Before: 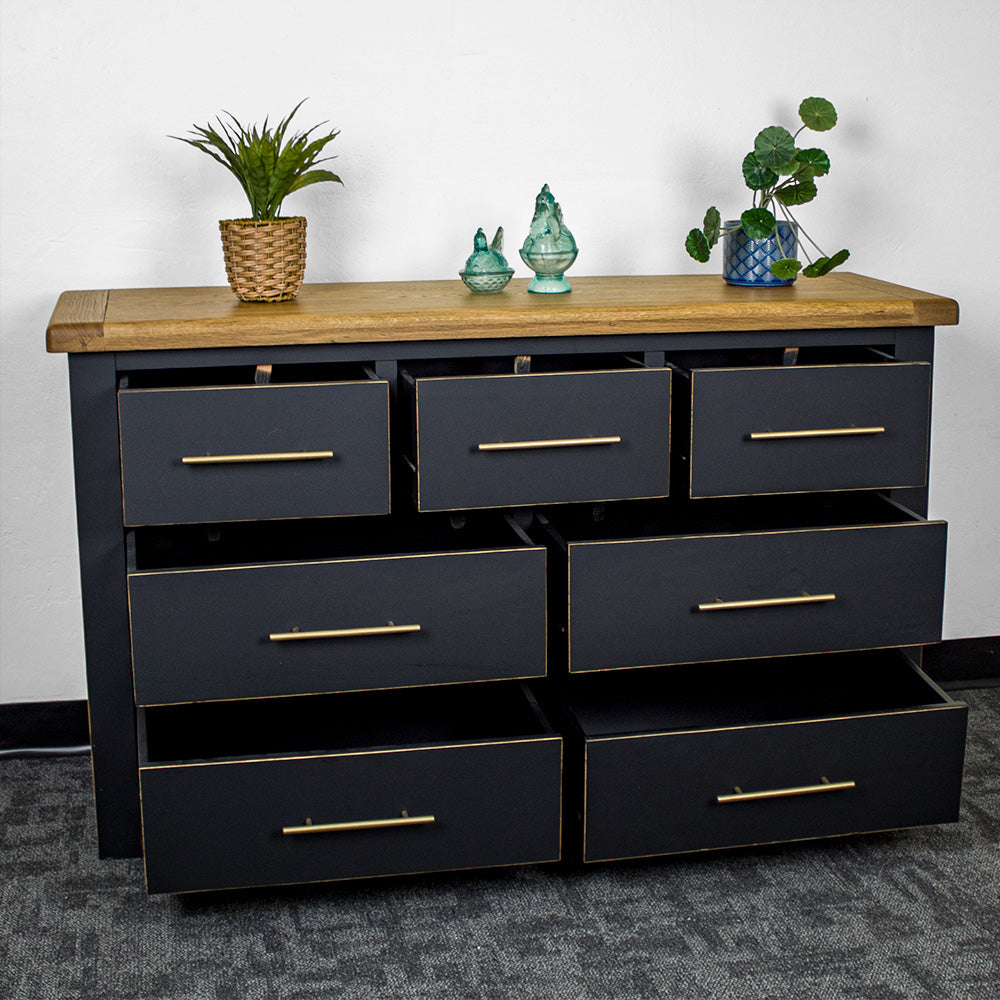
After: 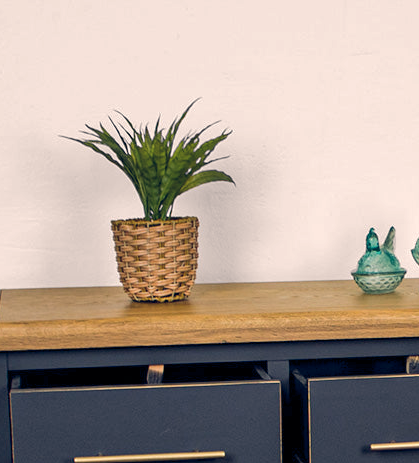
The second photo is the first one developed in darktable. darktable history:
base curve: curves: ch0 [(0, 0) (0.235, 0.266) (0.503, 0.496) (0.786, 0.72) (1, 1)]
exposure: black level correction 0, compensate exposure bias true, compensate highlight preservation false
crop and rotate: left 10.817%, top 0.062%, right 47.194%, bottom 53.626%
white balance: emerald 1
color balance rgb: shadows lift › hue 87.51°, highlights gain › chroma 3.21%, highlights gain › hue 55.1°, global offset › chroma 0.15%, global offset › hue 253.66°, linear chroma grading › global chroma 0.5%
